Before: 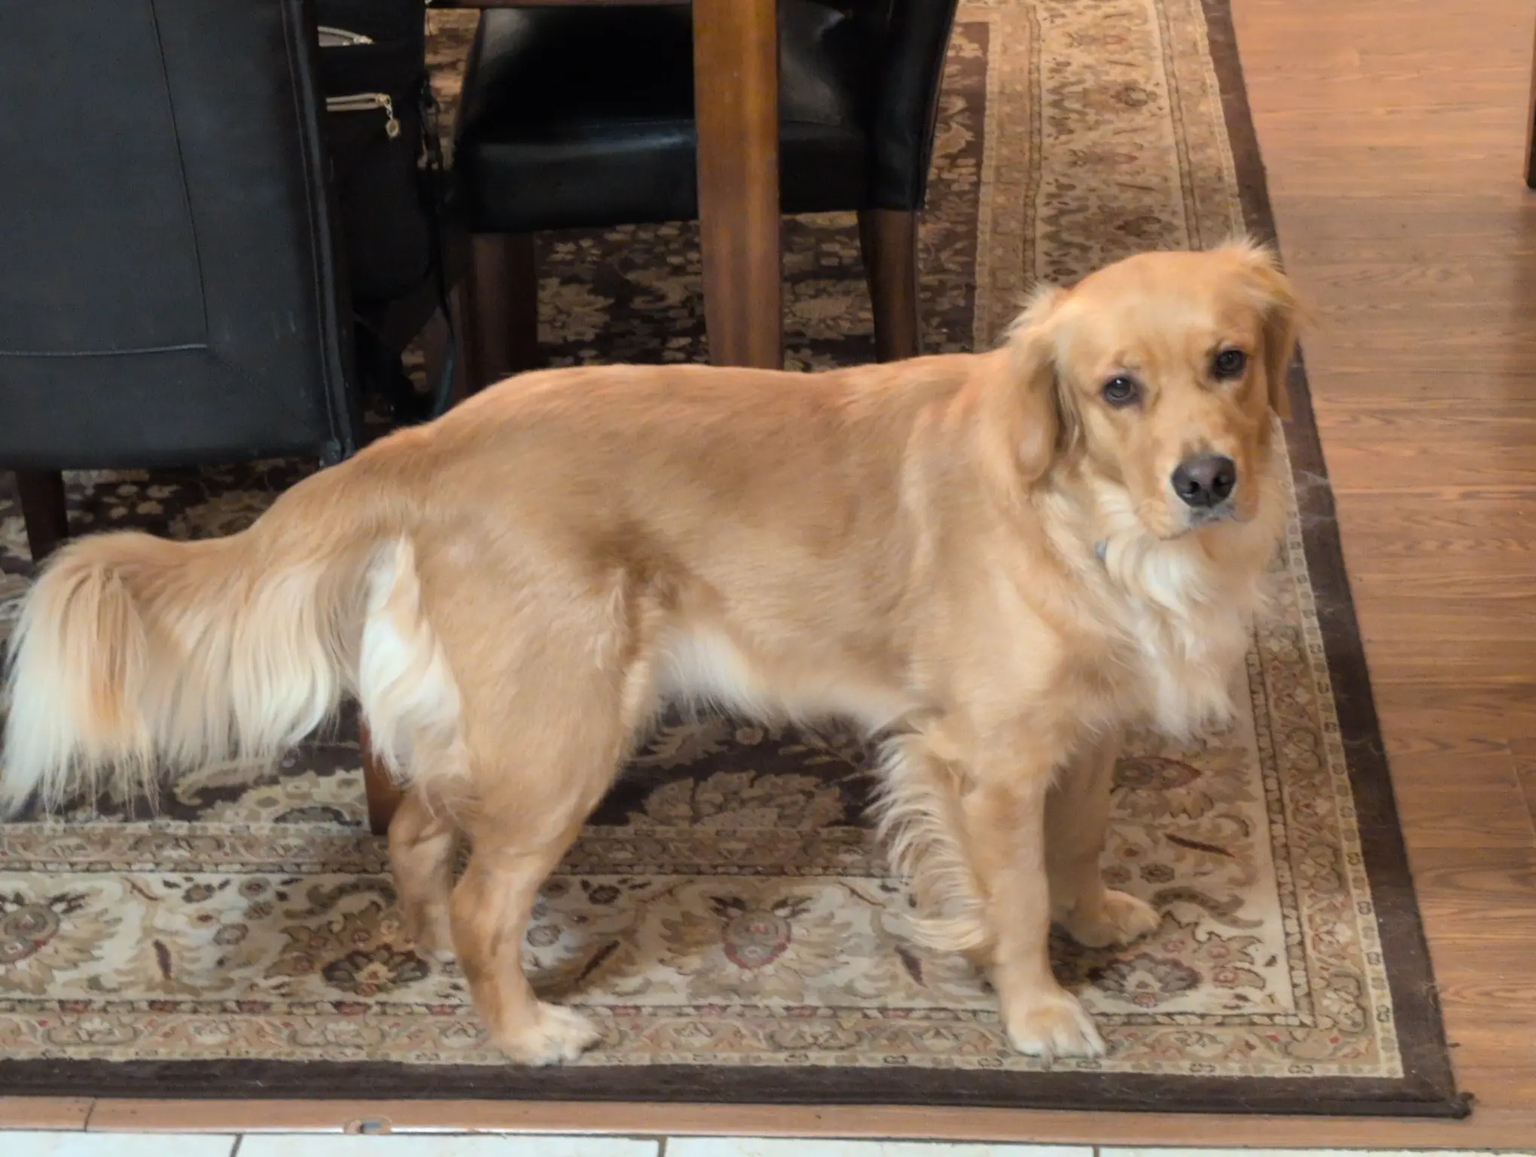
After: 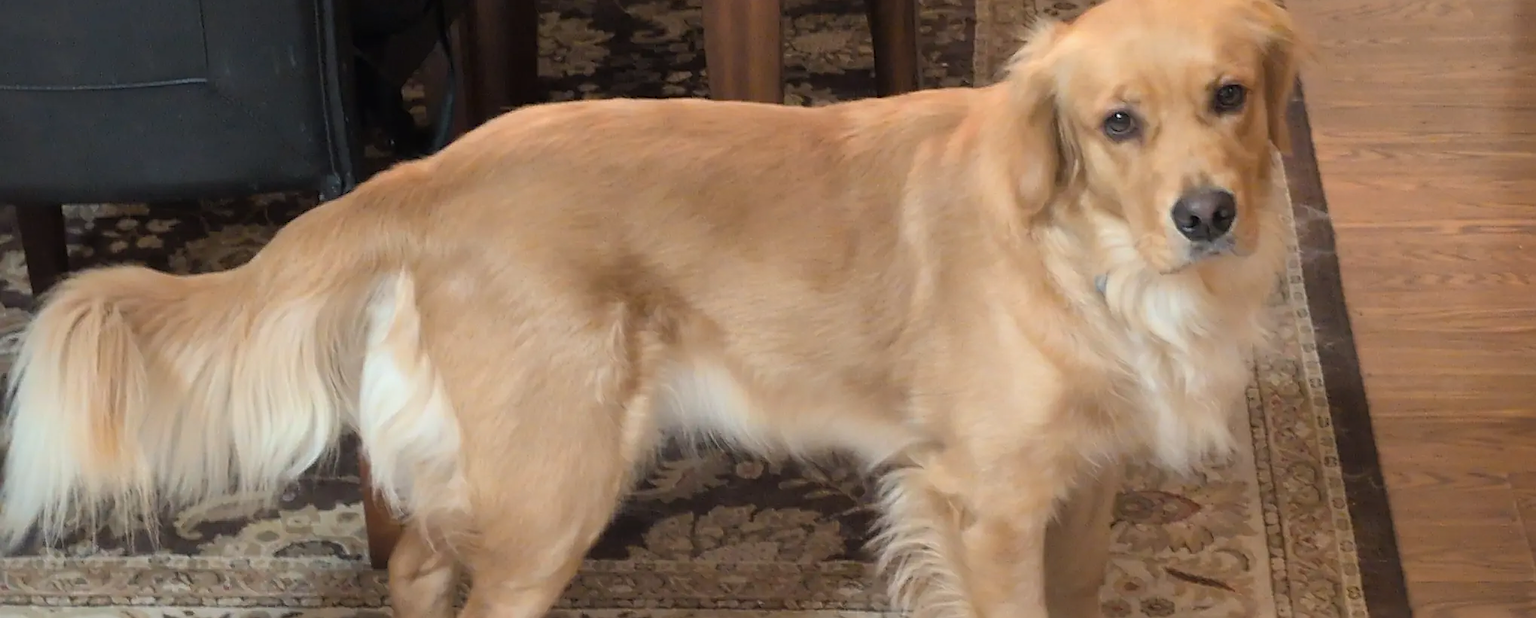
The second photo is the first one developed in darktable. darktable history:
sharpen: radius 1.4, amount 1.25, threshold 0.7
contrast equalizer: octaves 7, y [[0.6 ×6], [0.55 ×6], [0 ×6], [0 ×6], [0 ×6]], mix -0.2
crop and rotate: top 23.043%, bottom 23.437%
